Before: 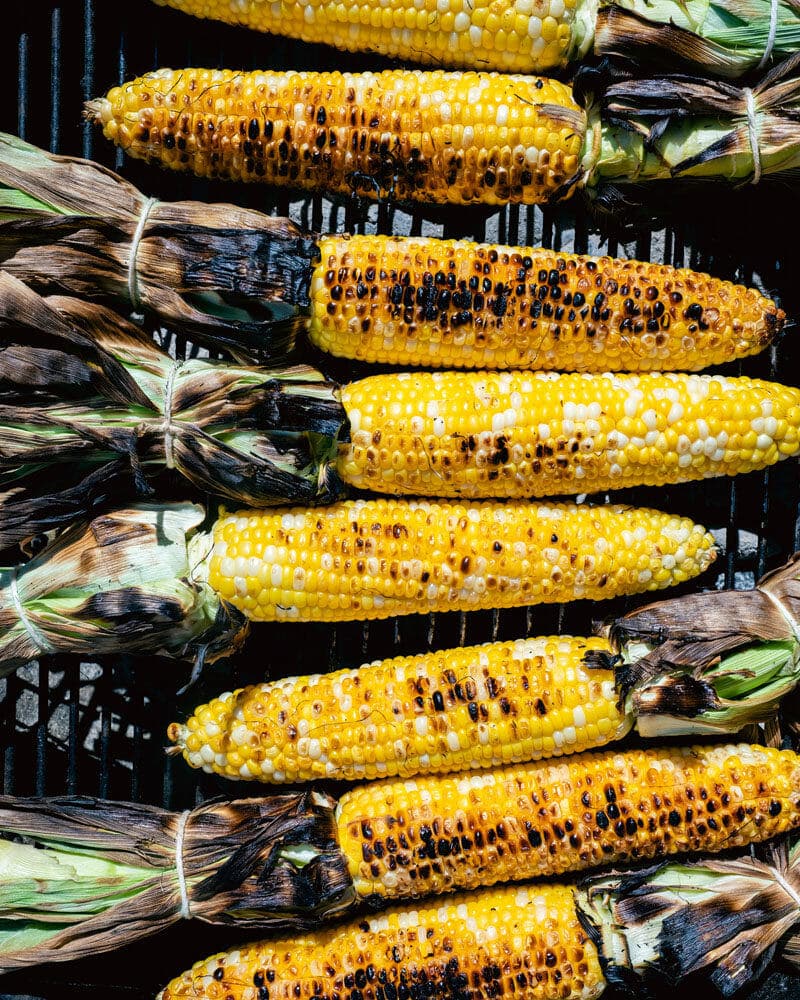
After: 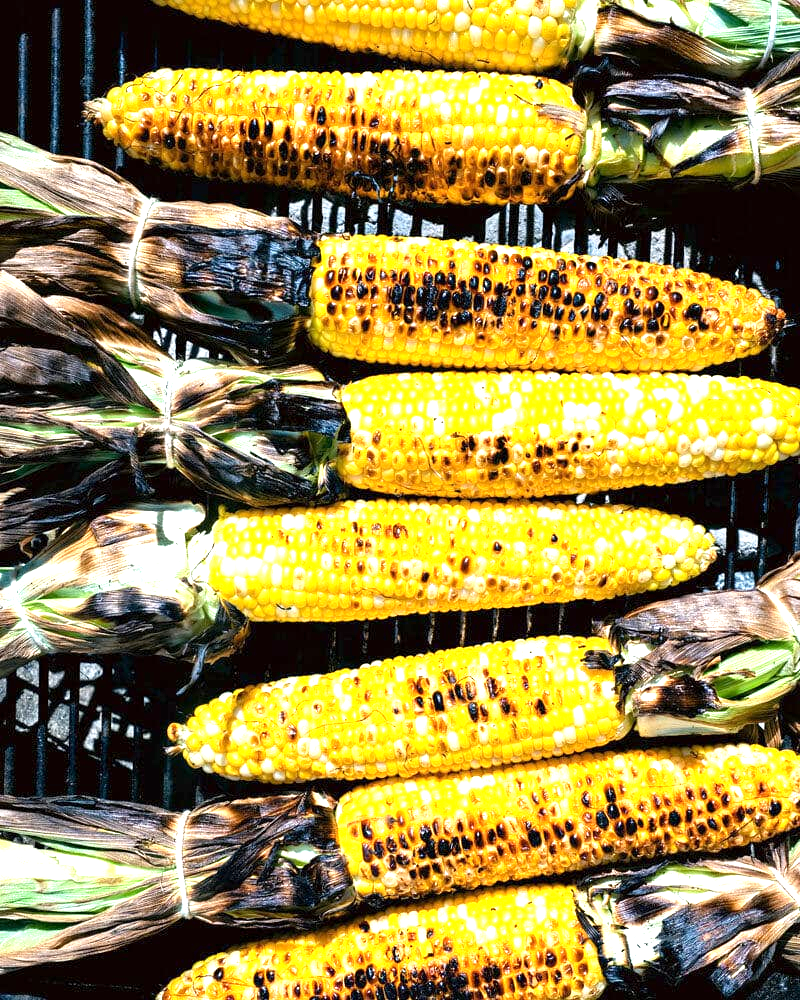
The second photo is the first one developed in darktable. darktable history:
exposure: black level correction 0.001, exposure 1.128 EV, compensate highlight preservation false
